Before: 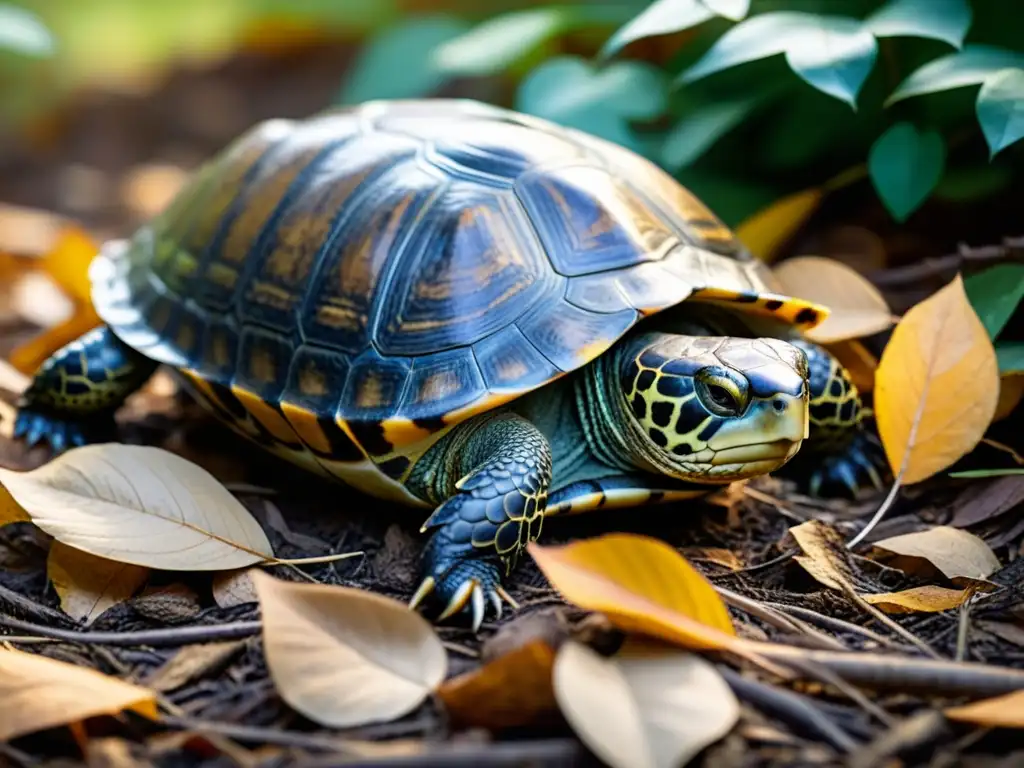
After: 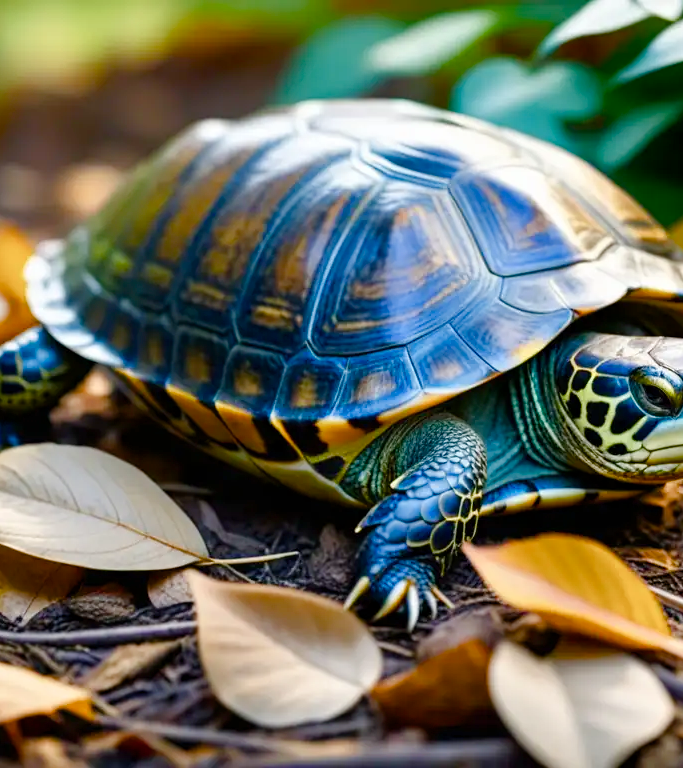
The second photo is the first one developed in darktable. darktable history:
shadows and highlights: low approximation 0.01, soften with gaussian
tone equalizer: on, module defaults
crop and rotate: left 6.444%, right 26.832%
color balance rgb: linear chroma grading › global chroma 19.977%, perceptual saturation grading › global saturation 0.164%, perceptual saturation grading › highlights -34.228%, perceptual saturation grading › mid-tones 15.086%, perceptual saturation grading › shadows 47.45%, global vibrance 6.014%
